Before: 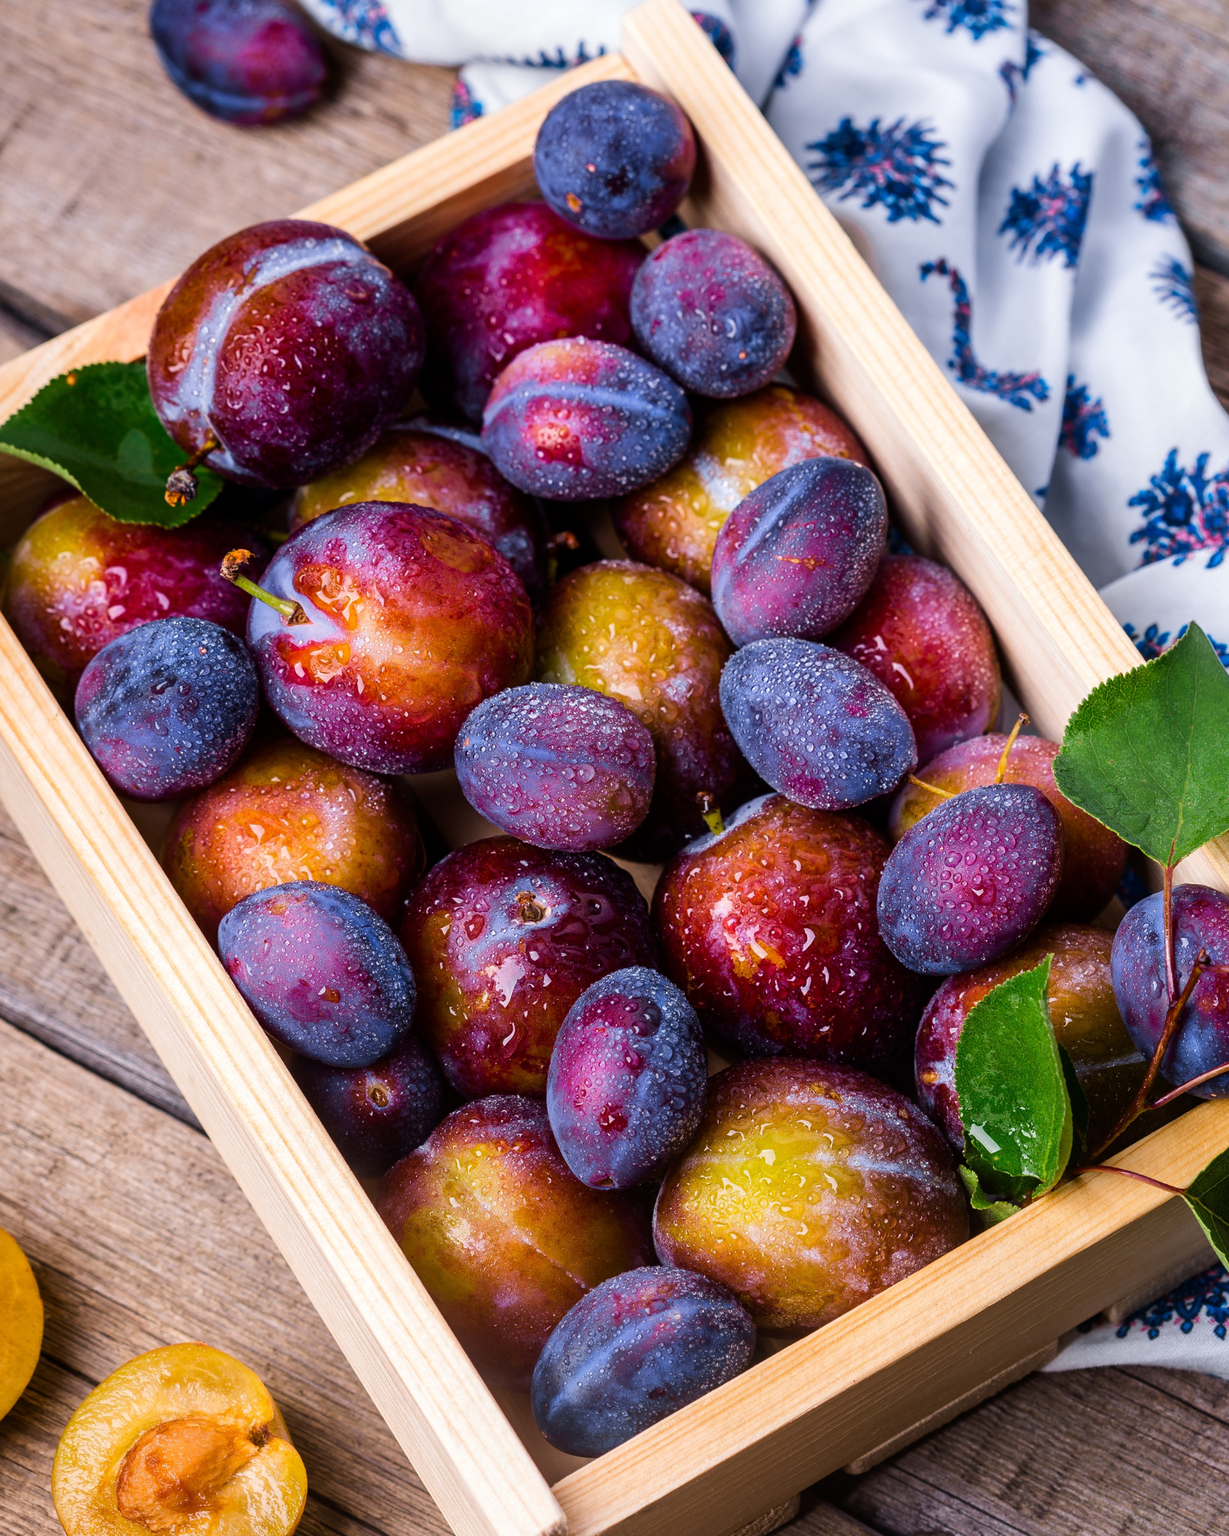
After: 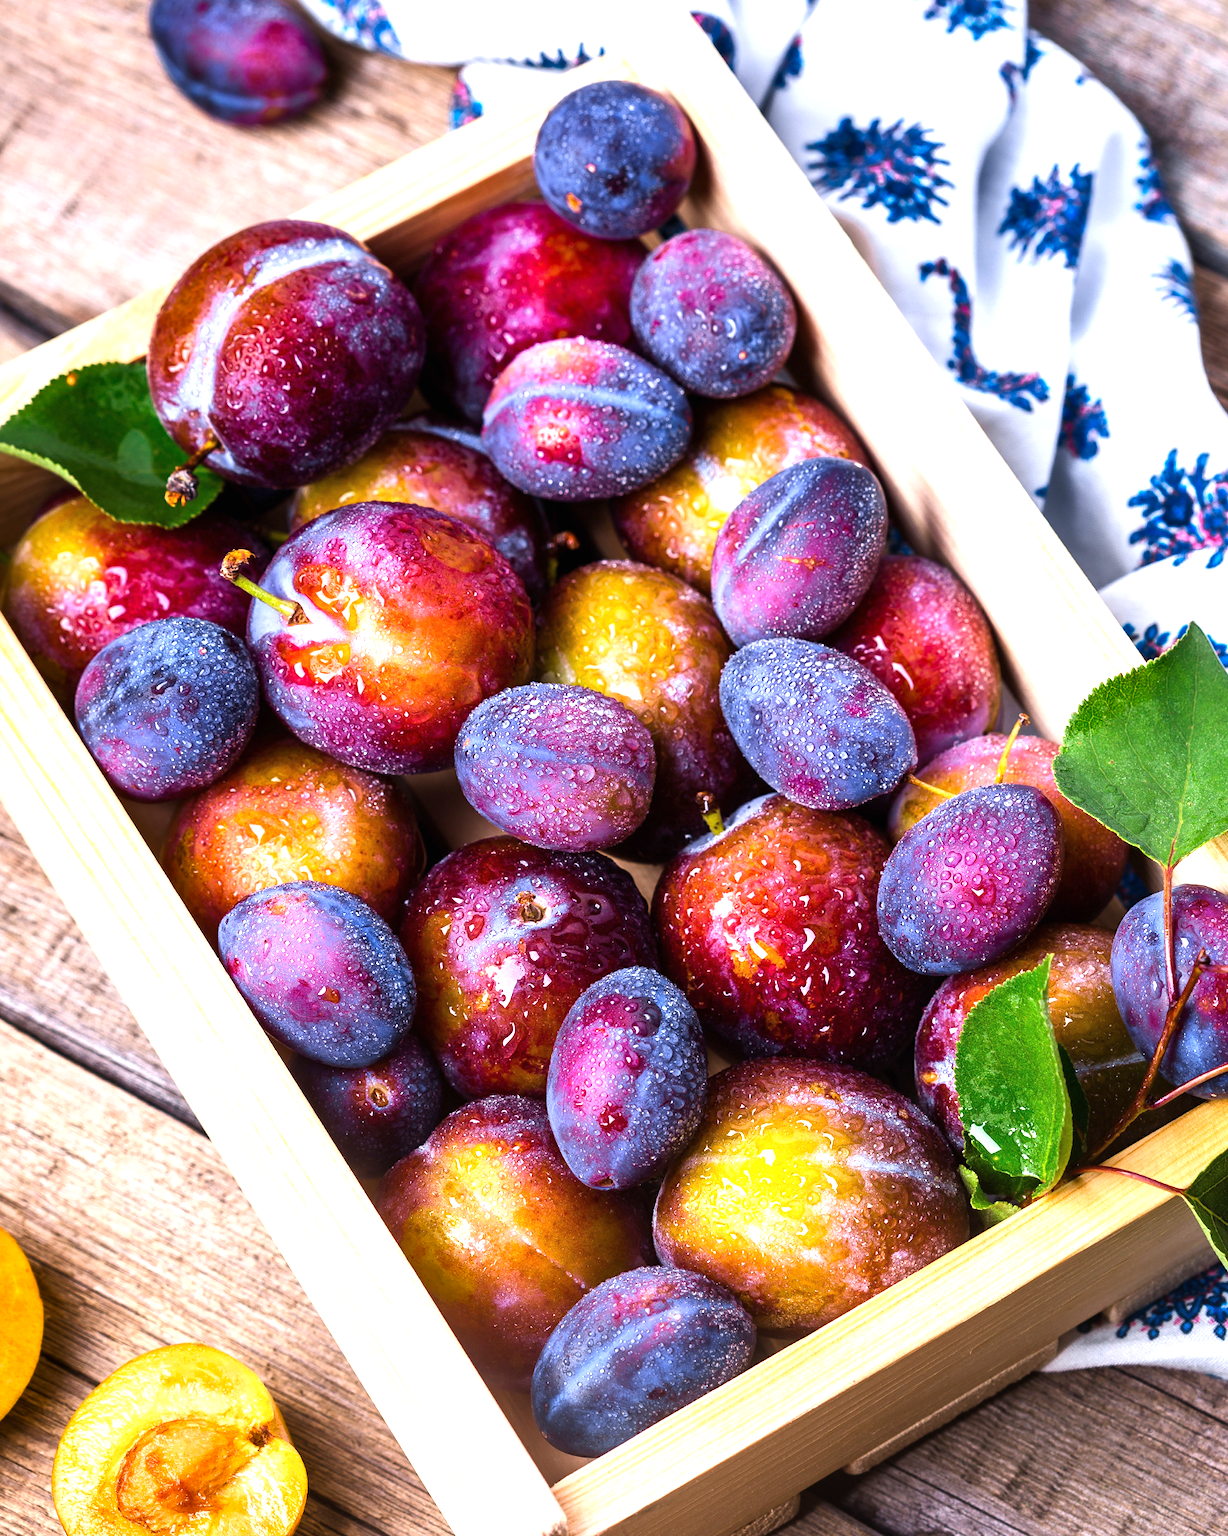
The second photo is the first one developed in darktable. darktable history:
shadows and highlights: radius 127.48, shadows 30.36, highlights -31.02, low approximation 0.01, soften with gaussian
exposure: black level correction 0, exposure 1.104 EV, compensate highlight preservation false
